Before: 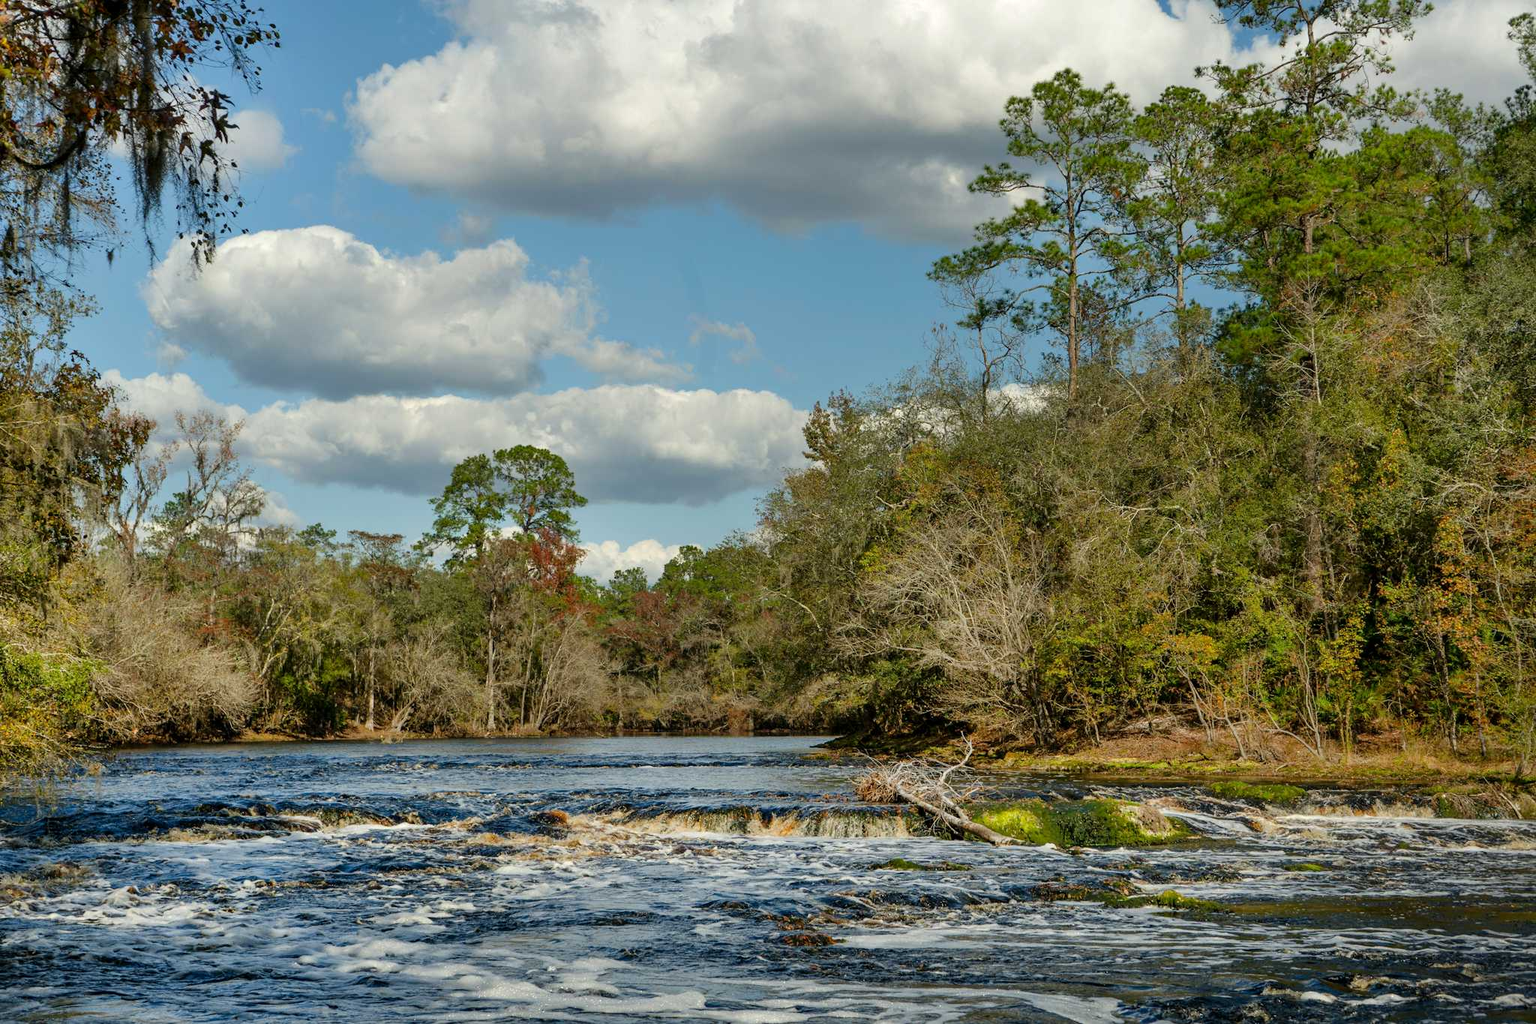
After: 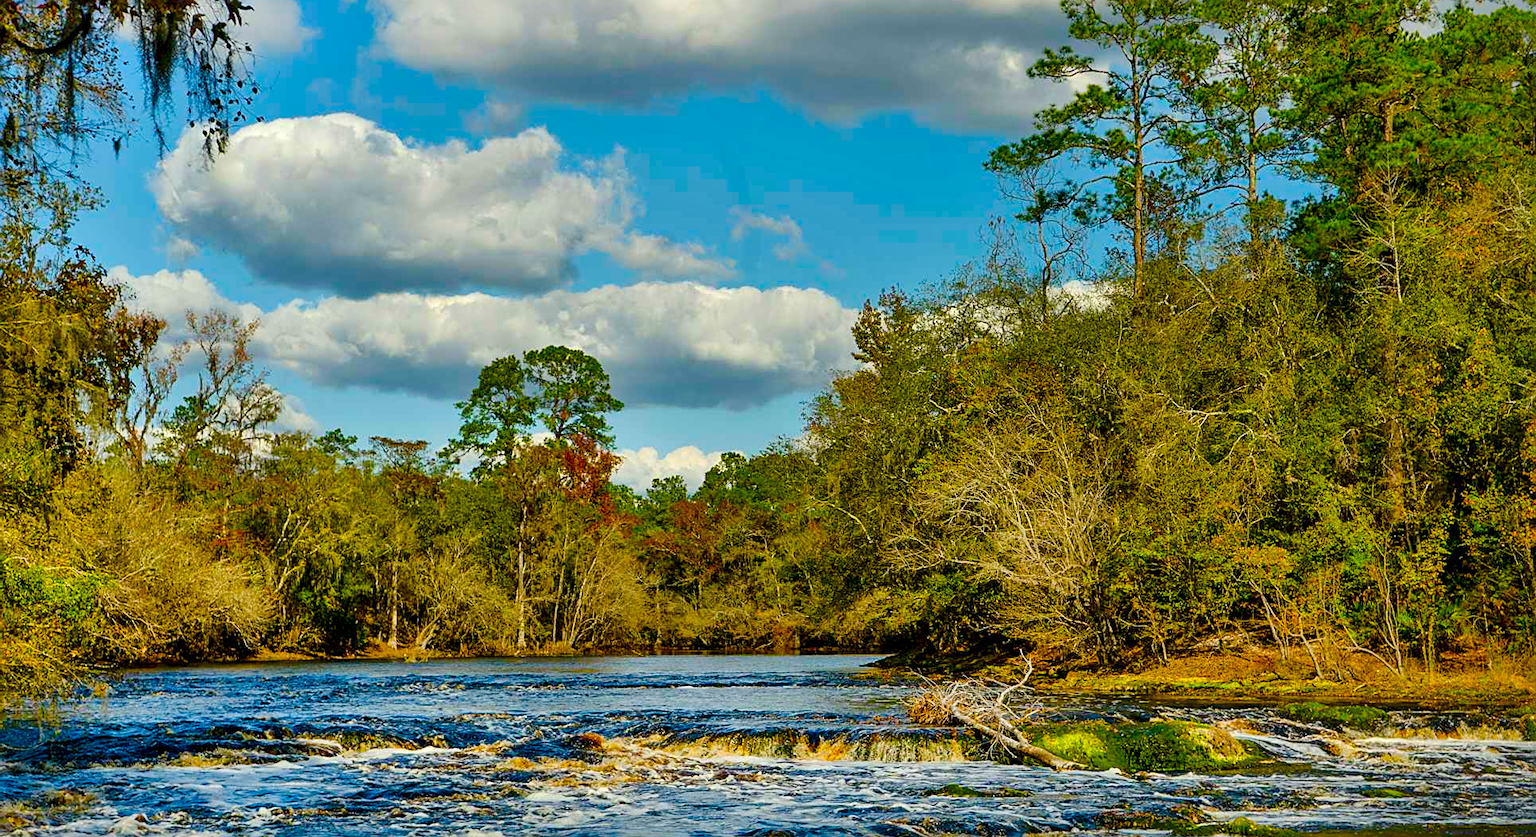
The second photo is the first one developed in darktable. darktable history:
color balance: input saturation 134.34%, contrast -10.04%, contrast fulcrum 19.67%, output saturation 133.51%
local contrast: mode bilateral grid, contrast 25, coarseness 60, detail 151%, midtone range 0.2
color balance rgb: perceptual saturation grading › global saturation 20%, perceptual saturation grading › highlights -25%, perceptual saturation grading › shadows 50%
crop and rotate: angle 0.03°, top 11.643%, right 5.651%, bottom 11.189%
sharpen: on, module defaults
